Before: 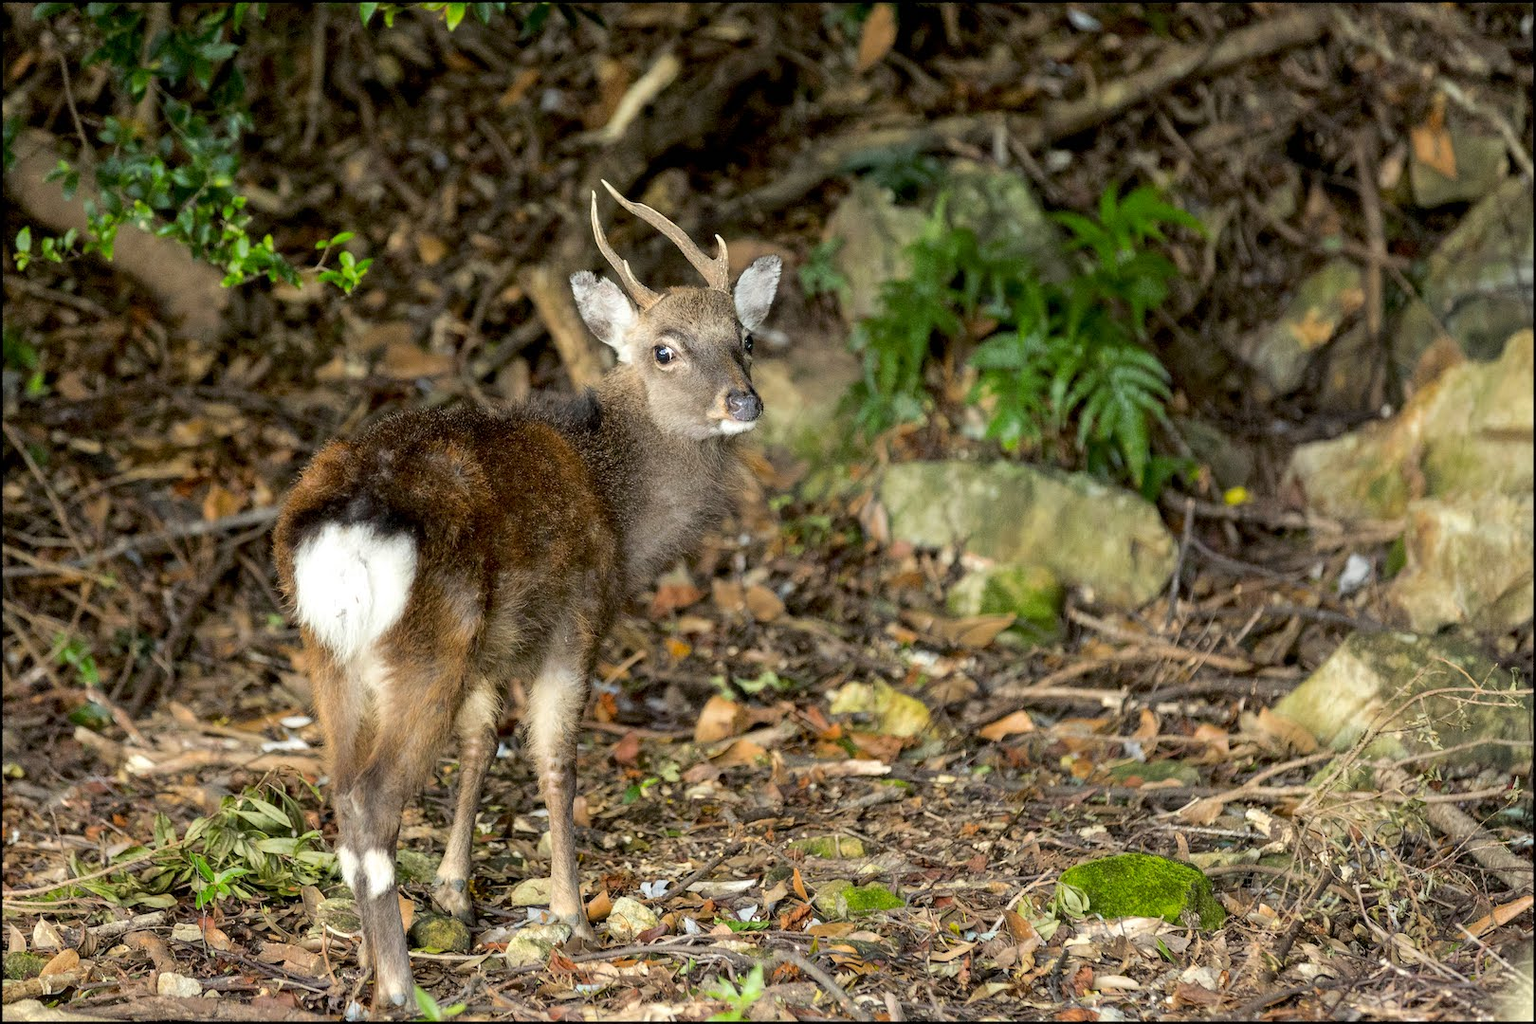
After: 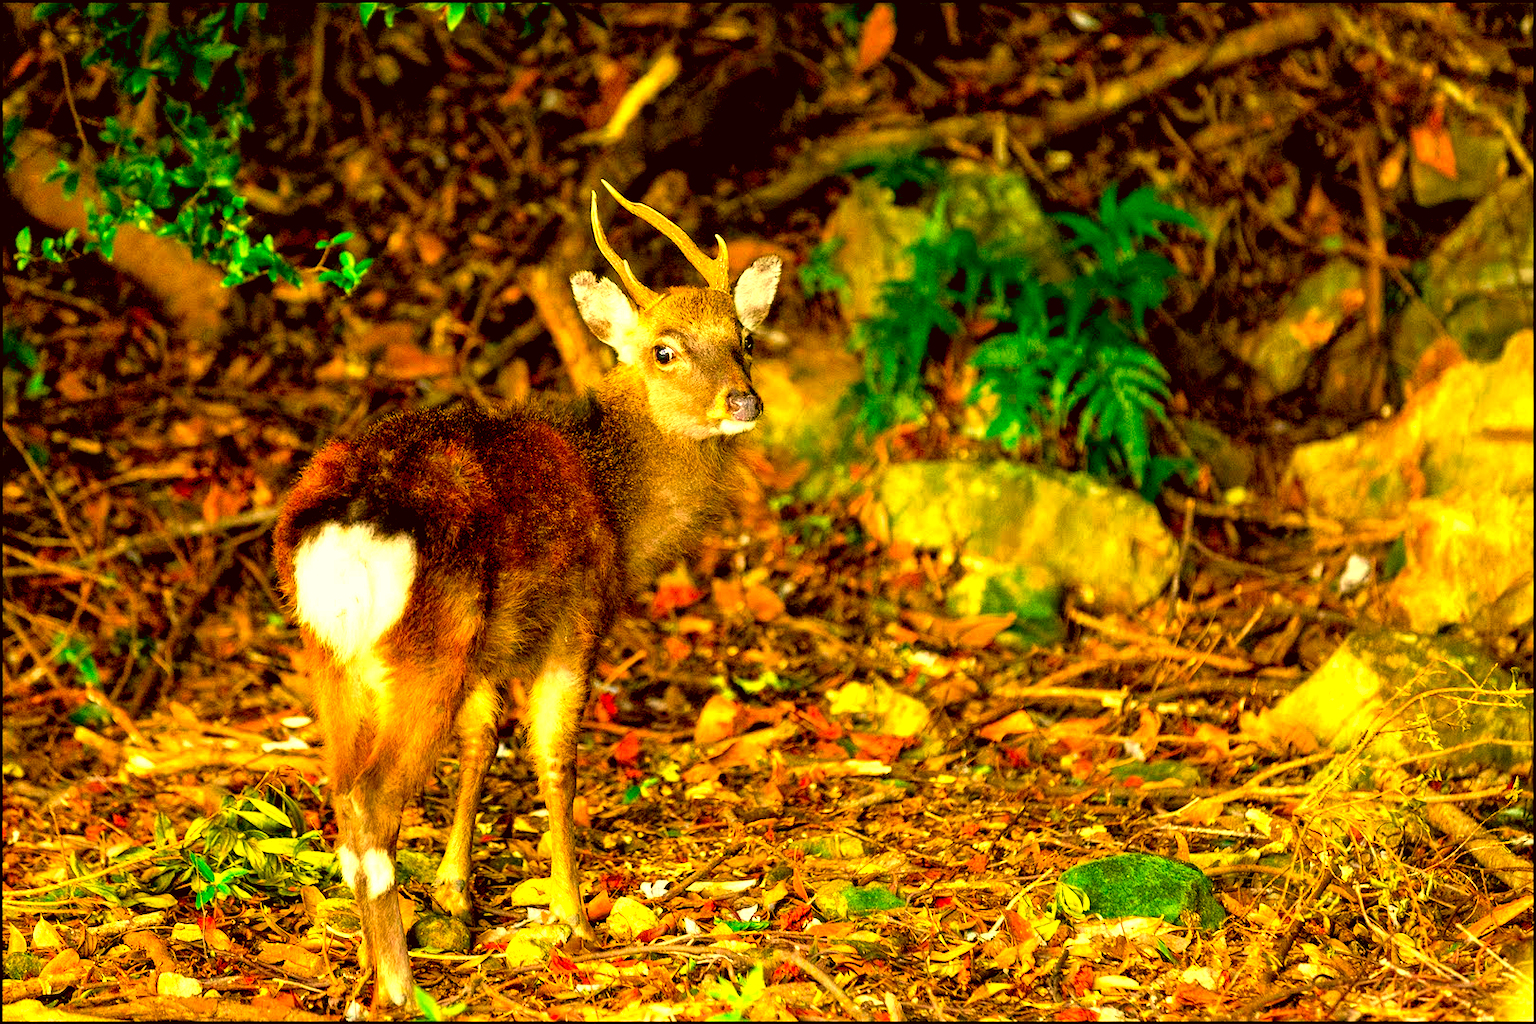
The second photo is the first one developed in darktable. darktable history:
color balance rgb: global offset › luminance -0.889%, perceptual saturation grading › global saturation 0.097%, perceptual brilliance grading › global brilliance 12.685%, perceptual brilliance grading › highlights 14.899%
color correction: highlights a* 10.7, highlights b* 30.65, shadows a* 2.67, shadows b* 17.96, saturation 1.73
